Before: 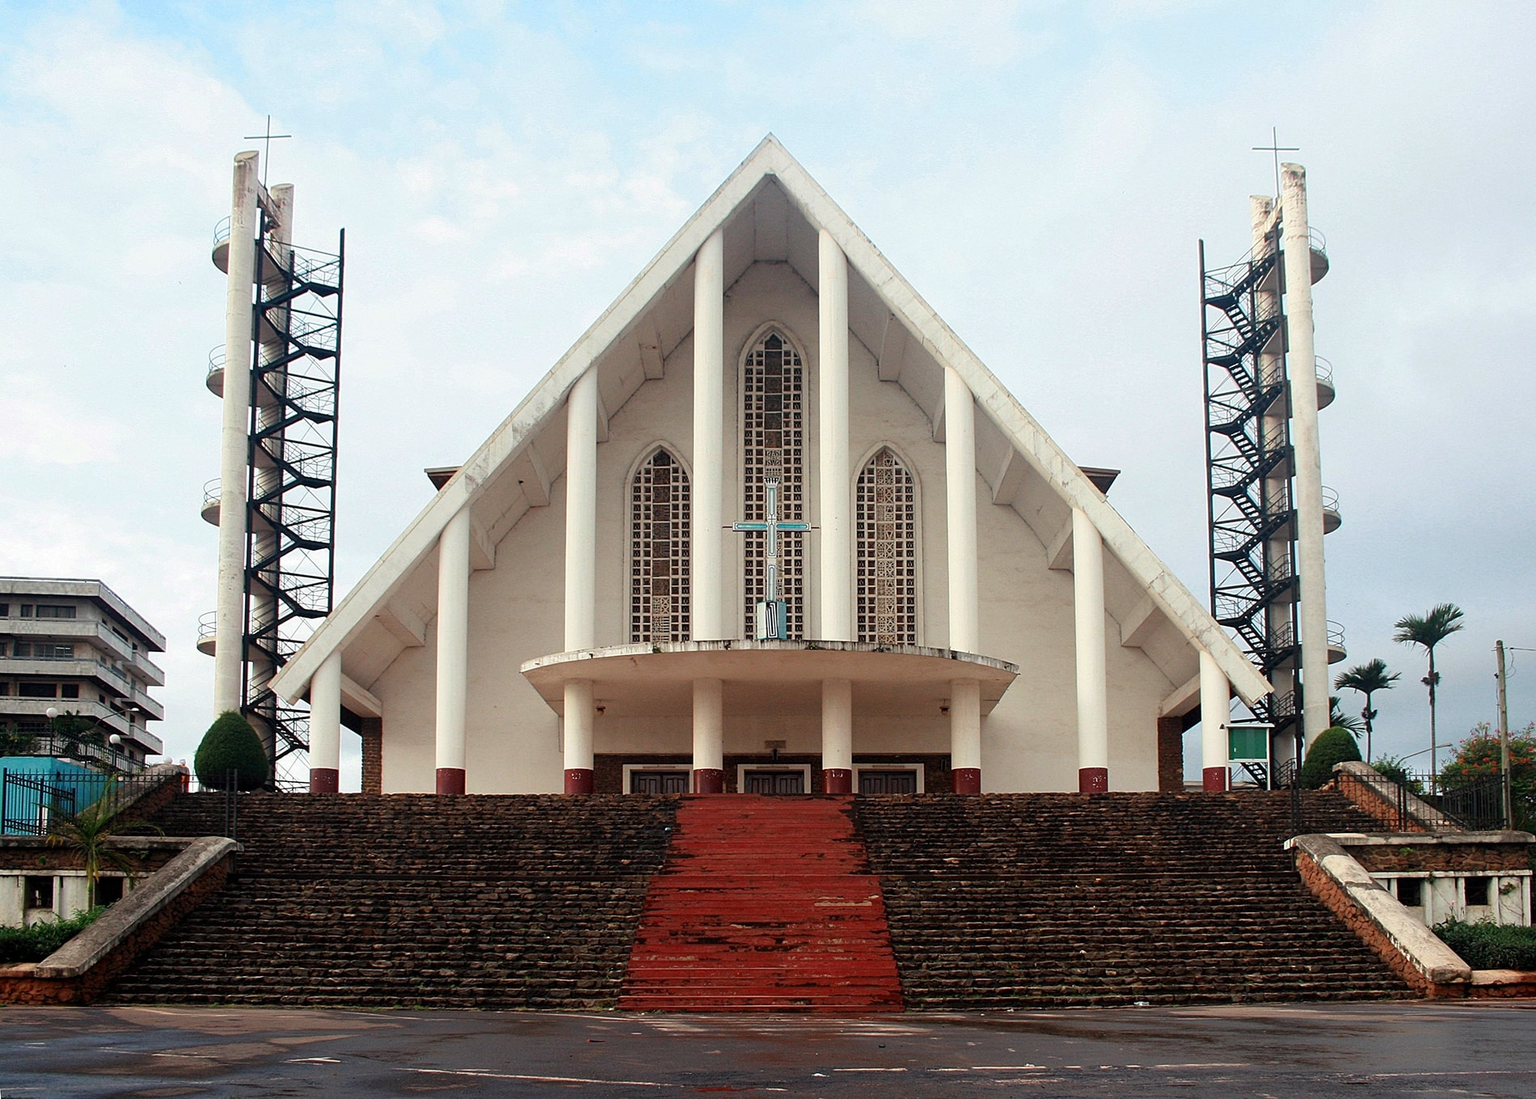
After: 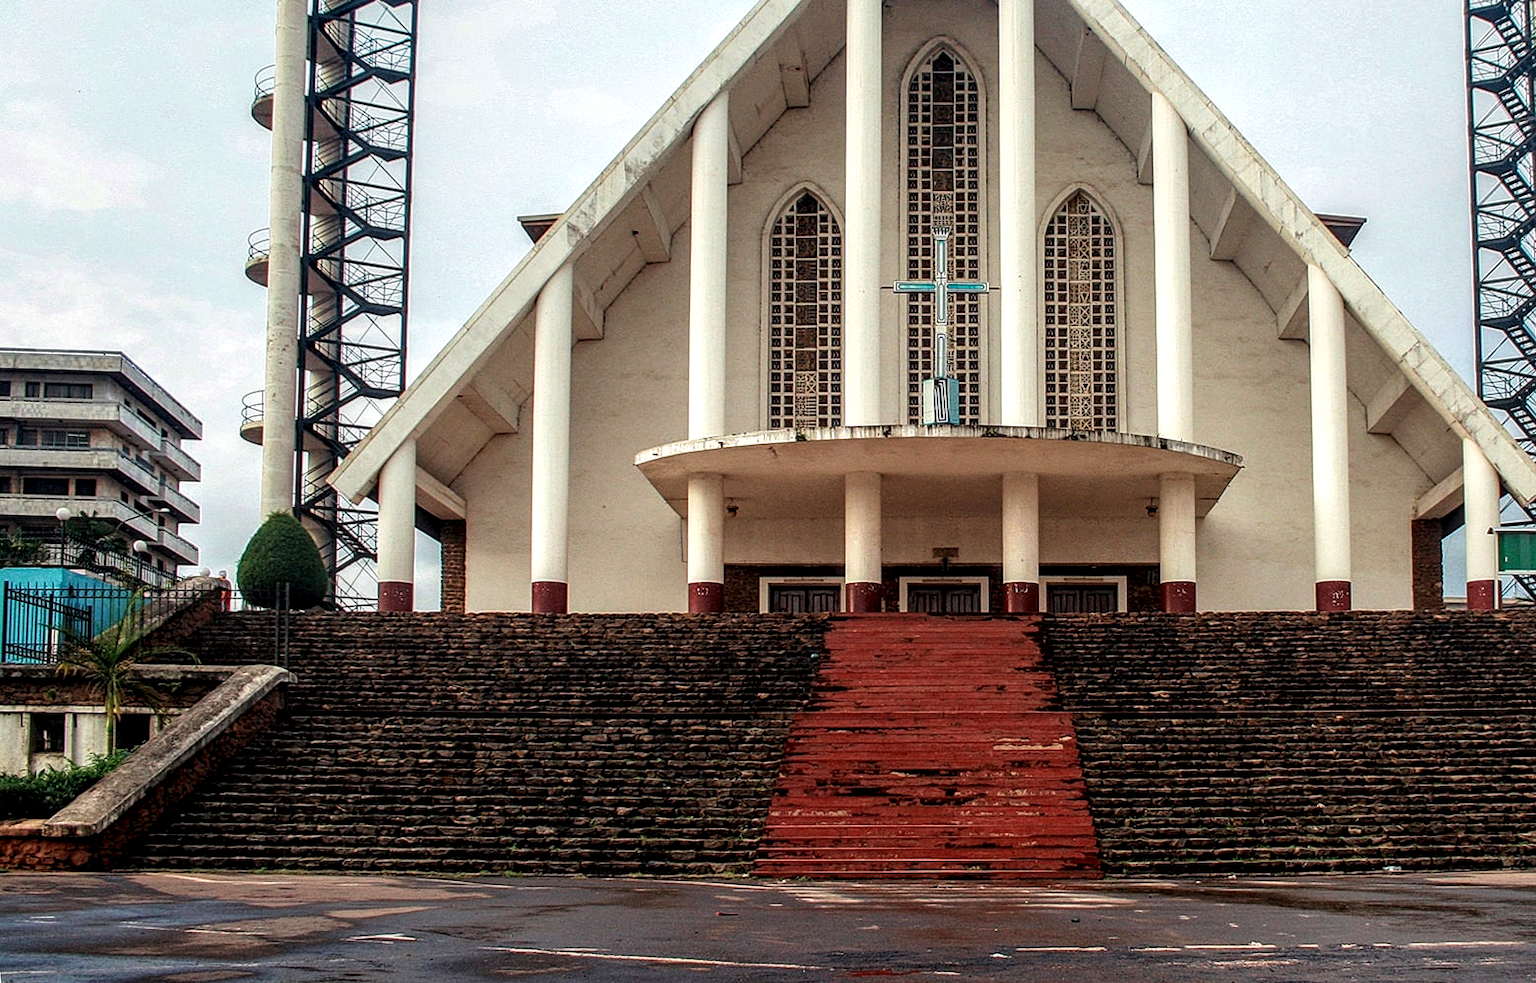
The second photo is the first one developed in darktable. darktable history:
crop: top 26.531%, right 17.959%
local contrast: highlights 0%, shadows 0%, detail 182%
velvia: on, module defaults
